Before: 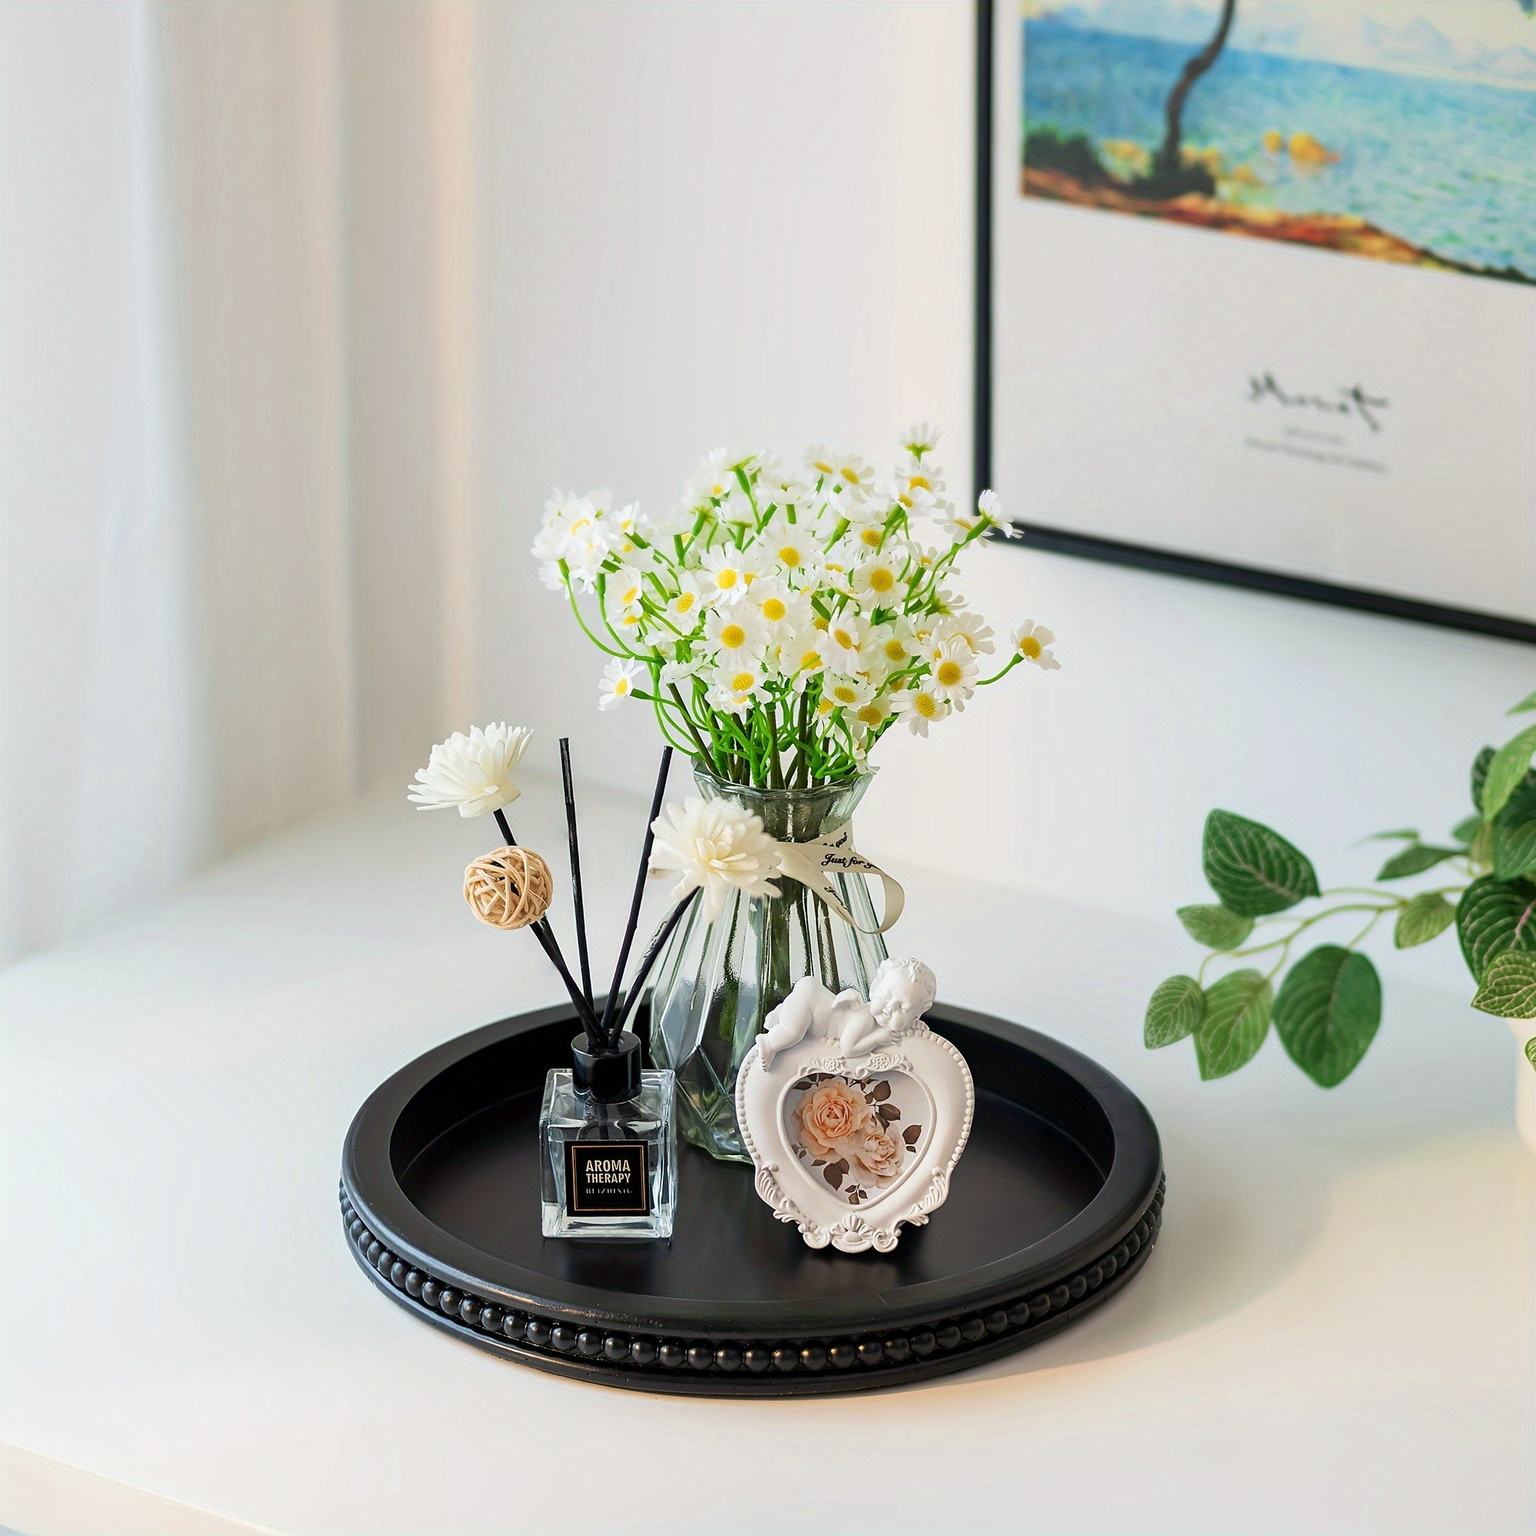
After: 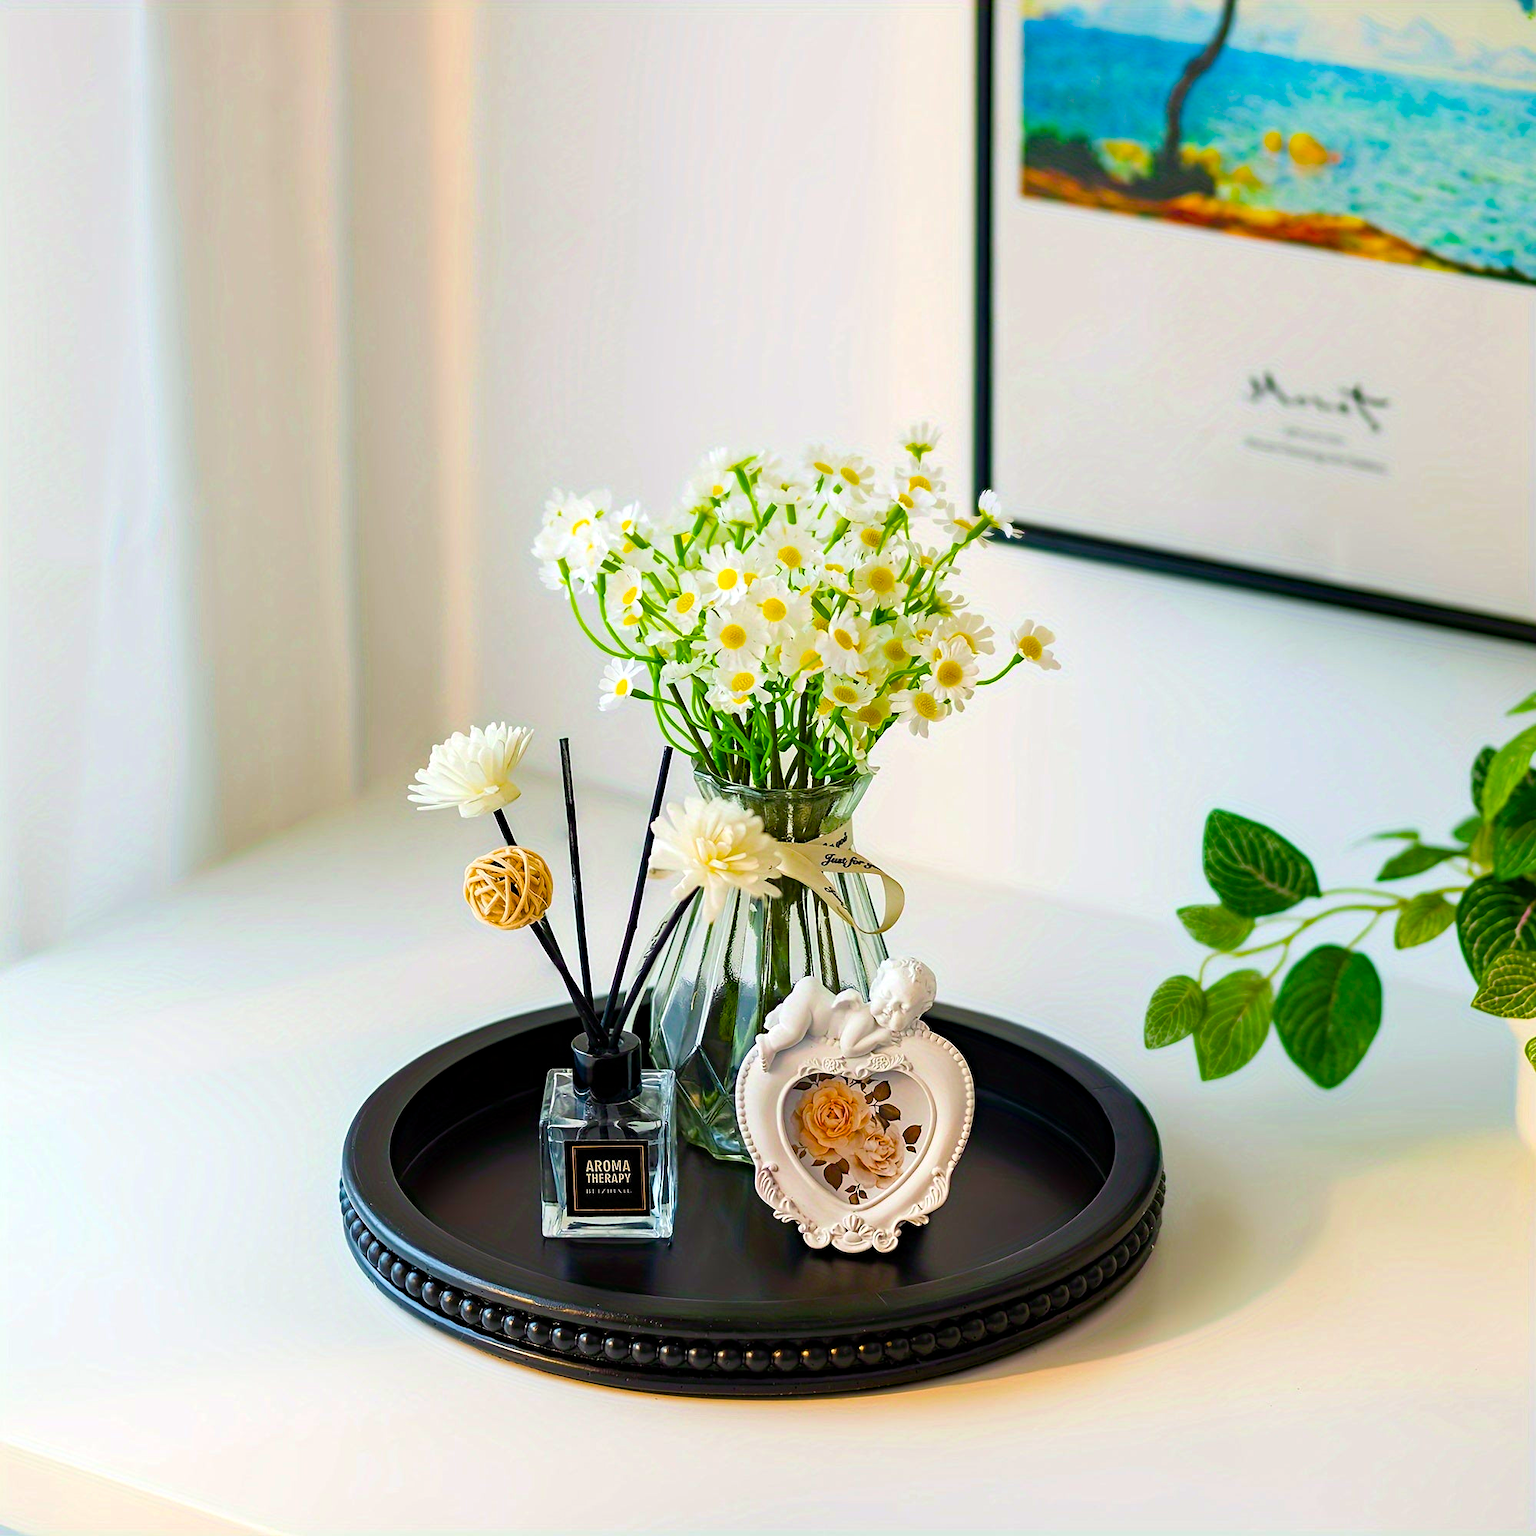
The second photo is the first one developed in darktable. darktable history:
color balance rgb: linear chroma grading › global chroma 8.815%, perceptual saturation grading › global saturation 36.306%, perceptual saturation grading › shadows 35.549%, global vibrance 26.216%, contrast 7.075%
haze removal: compatibility mode true, adaptive false
